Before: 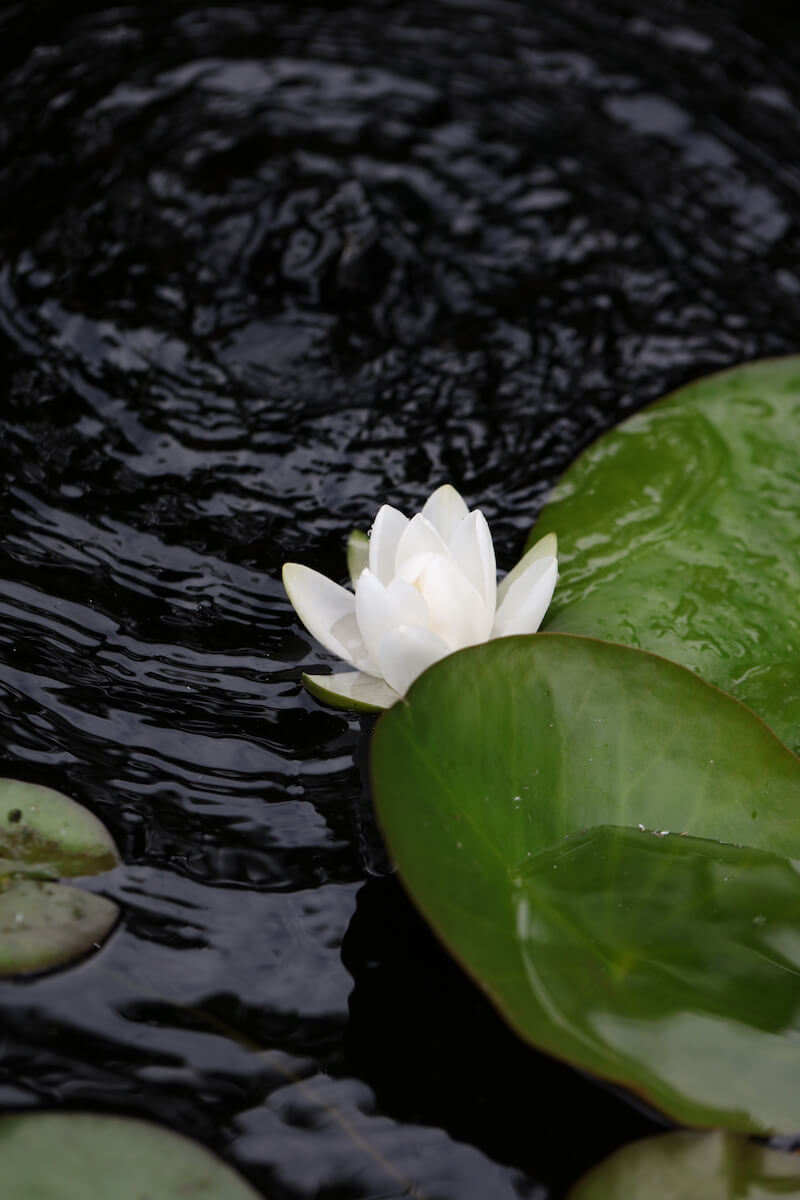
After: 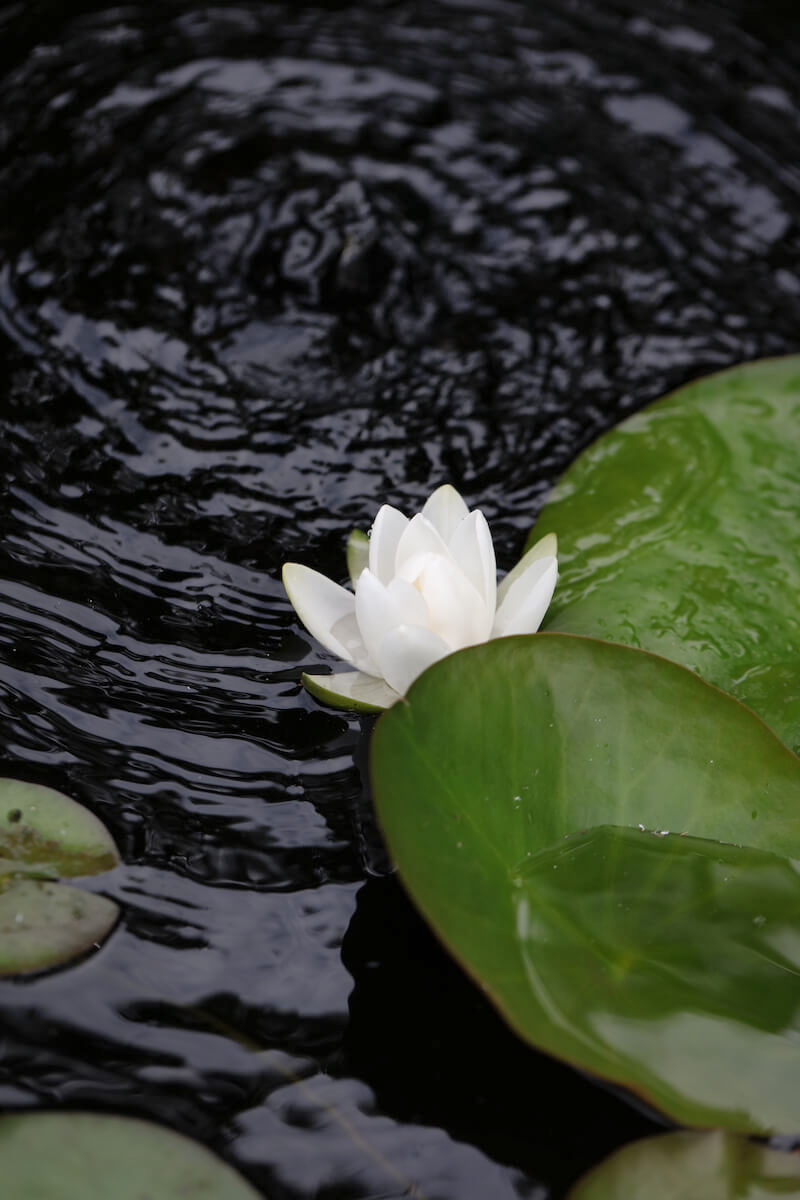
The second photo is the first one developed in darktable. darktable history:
shadows and highlights: shadows 42.65, highlights 8
